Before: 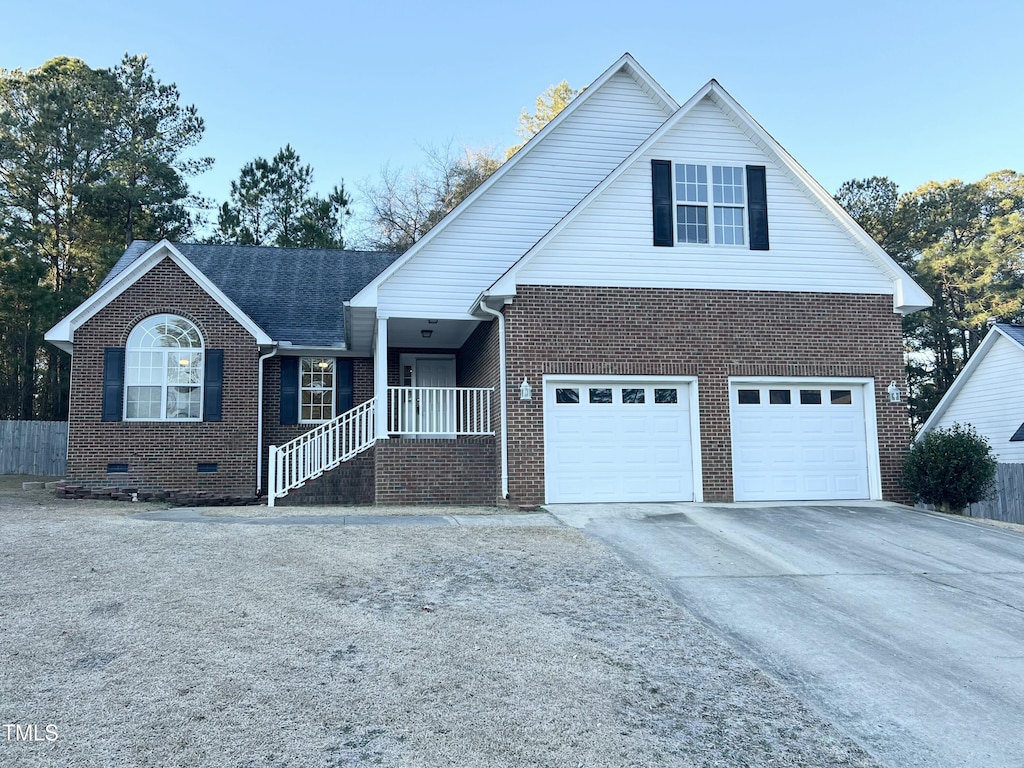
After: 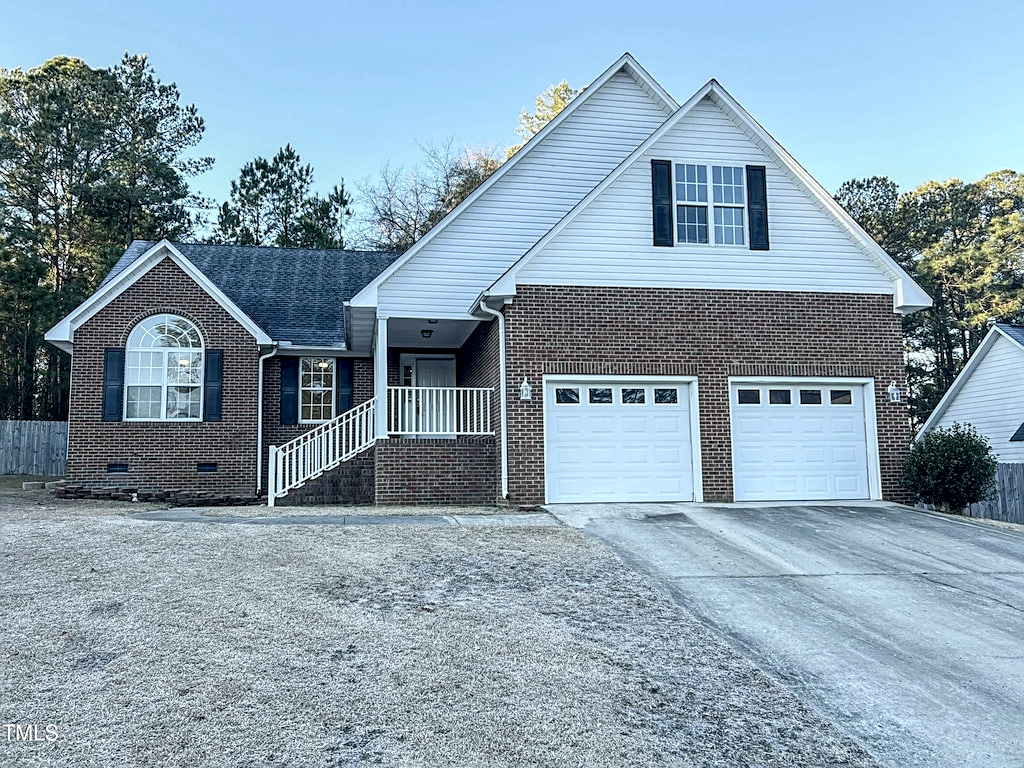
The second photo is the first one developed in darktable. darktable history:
local contrast: highlights 21%, detail 150%
sharpen: on, module defaults
